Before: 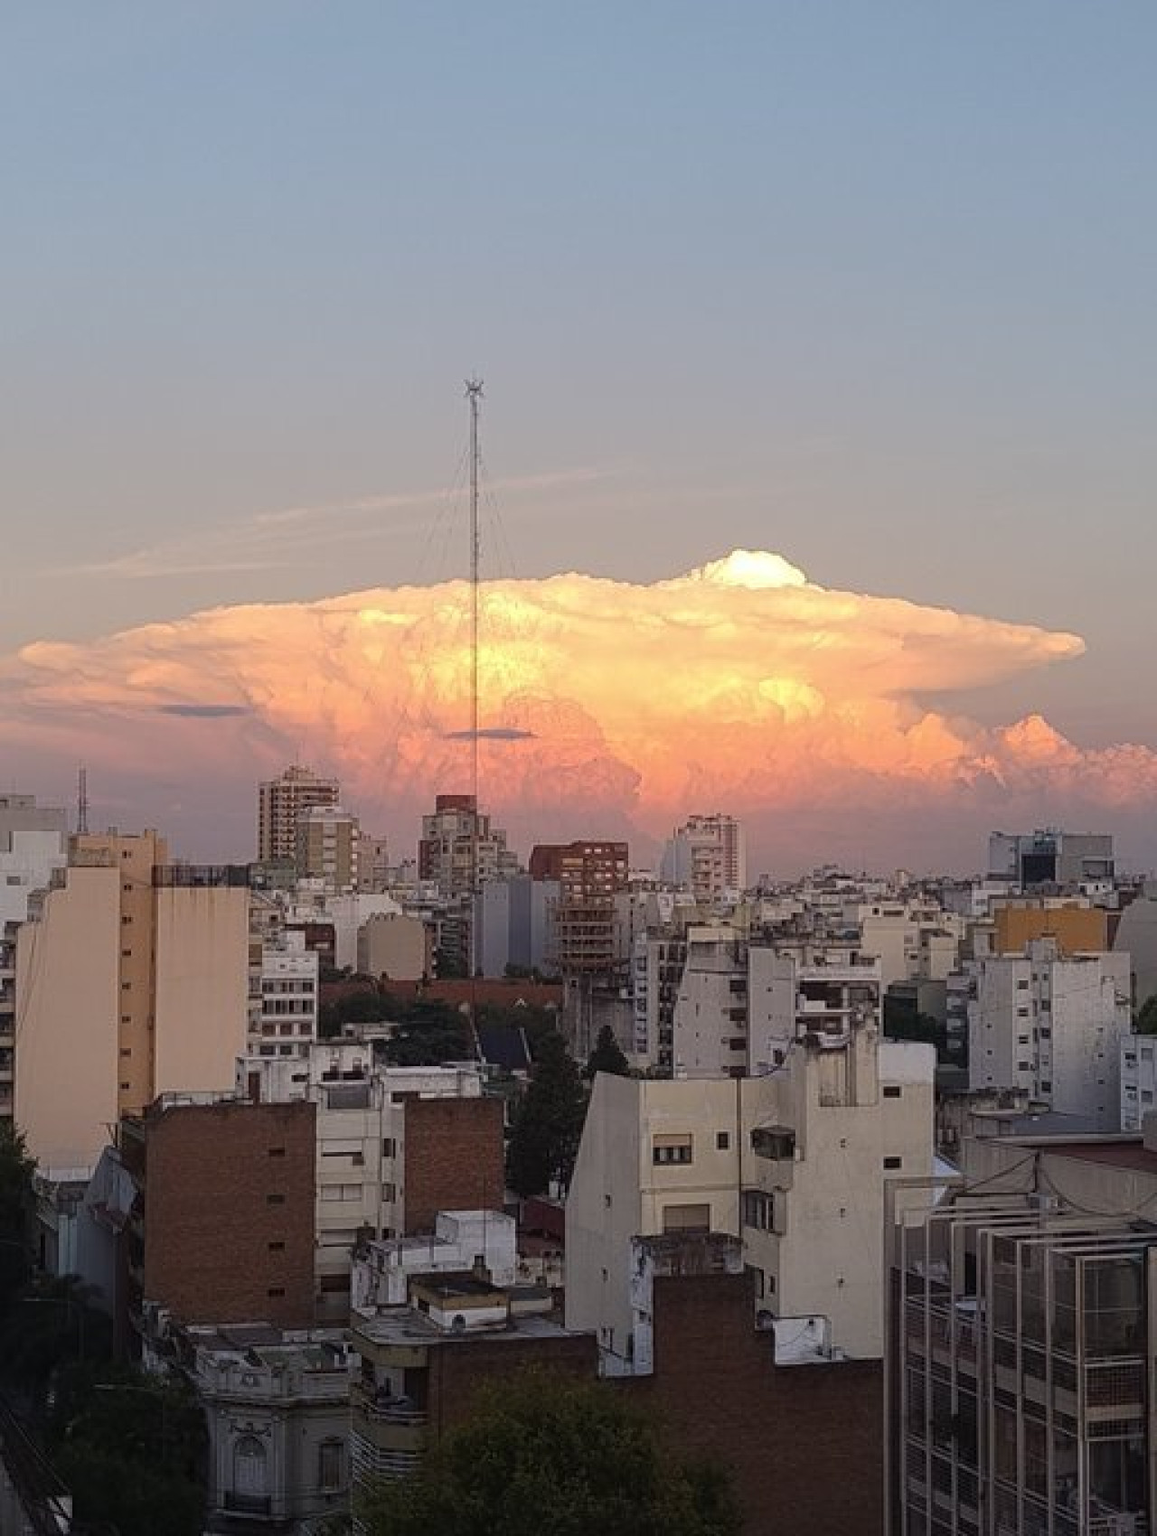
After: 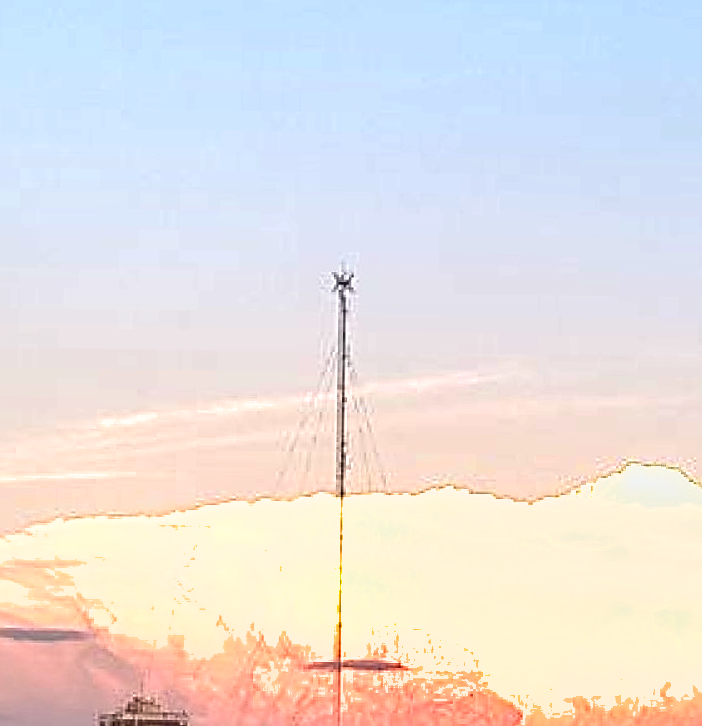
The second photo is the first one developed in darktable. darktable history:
sharpen: on, module defaults
shadows and highlights: soften with gaussian
rotate and perspective: rotation 0.8°, automatic cropping off
crop: left 15.306%, top 9.065%, right 30.789%, bottom 48.638%
exposure: black level correction 0, exposure 1.173 EV, compensate exposure bias true, compensate highlight preservation false
